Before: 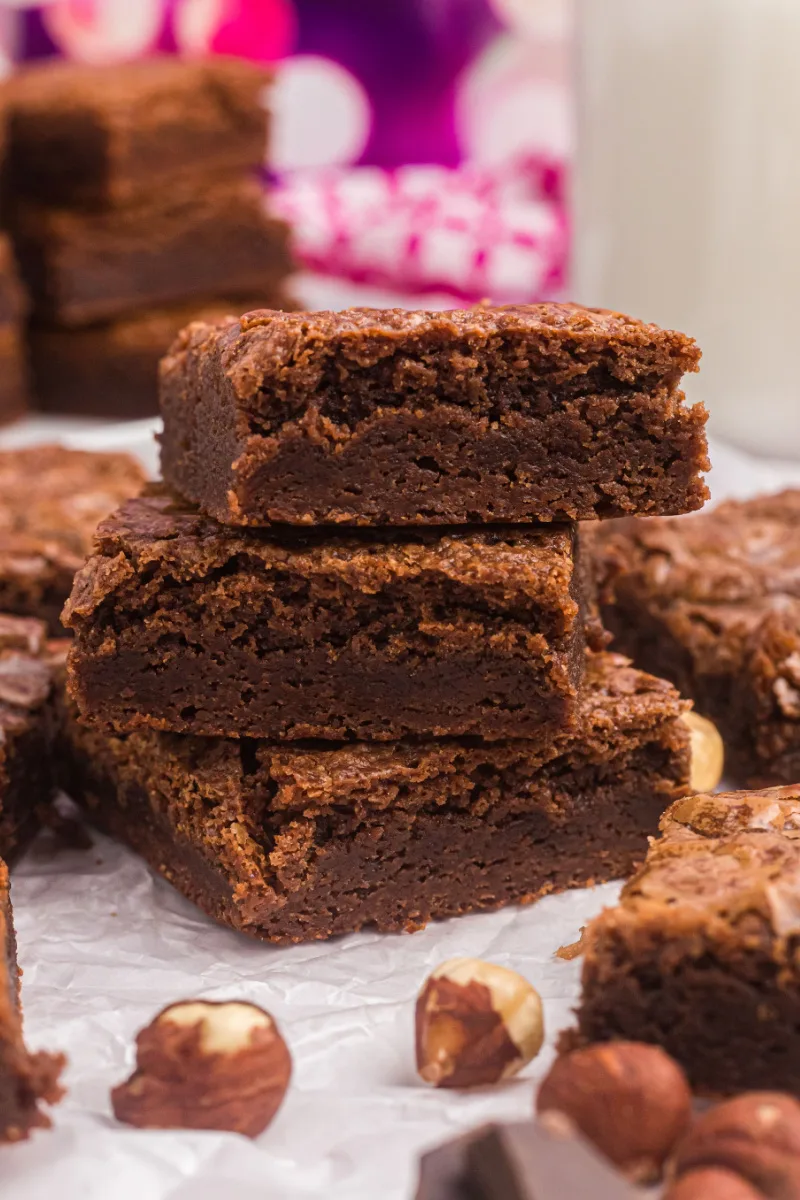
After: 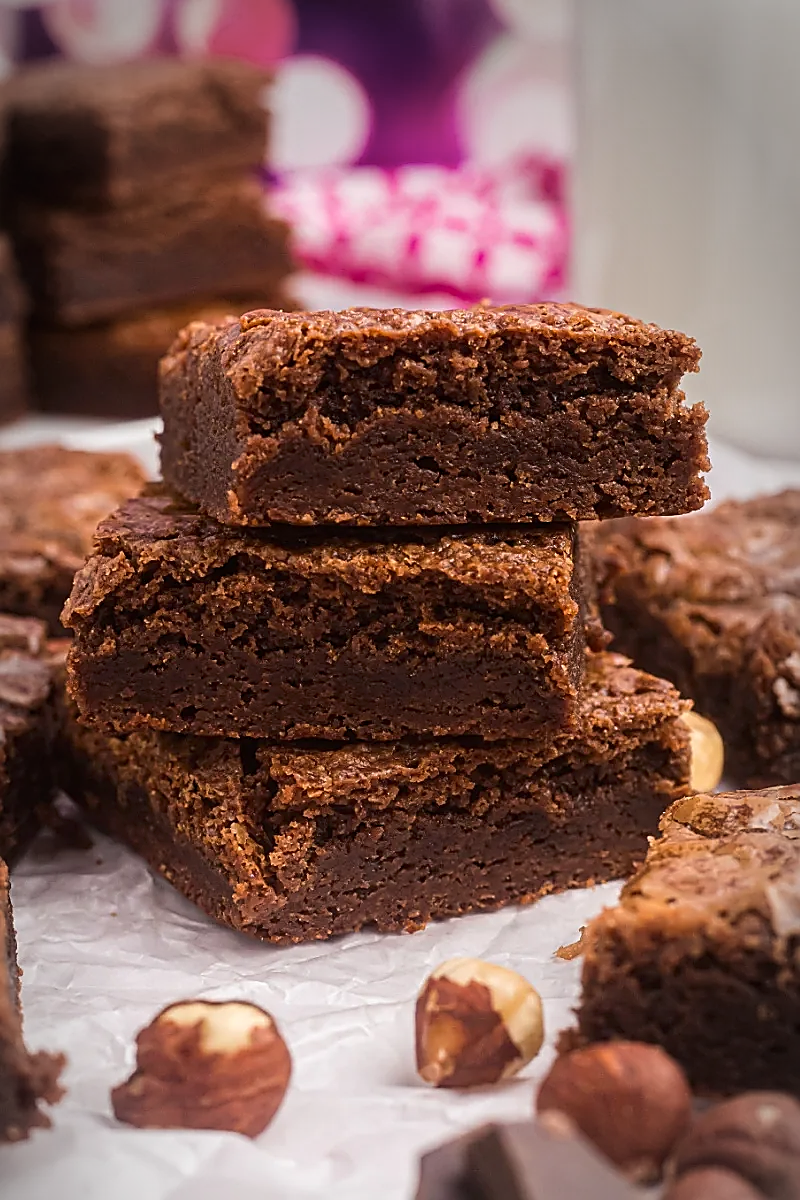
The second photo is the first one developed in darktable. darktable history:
shadows and highlights: shadows -31.18, highlights 29.28
sharpen: radius 1.396, amount 1.245, threshold 0.604
vignetting: center (-0.036, 0.153), automatic ratio true
